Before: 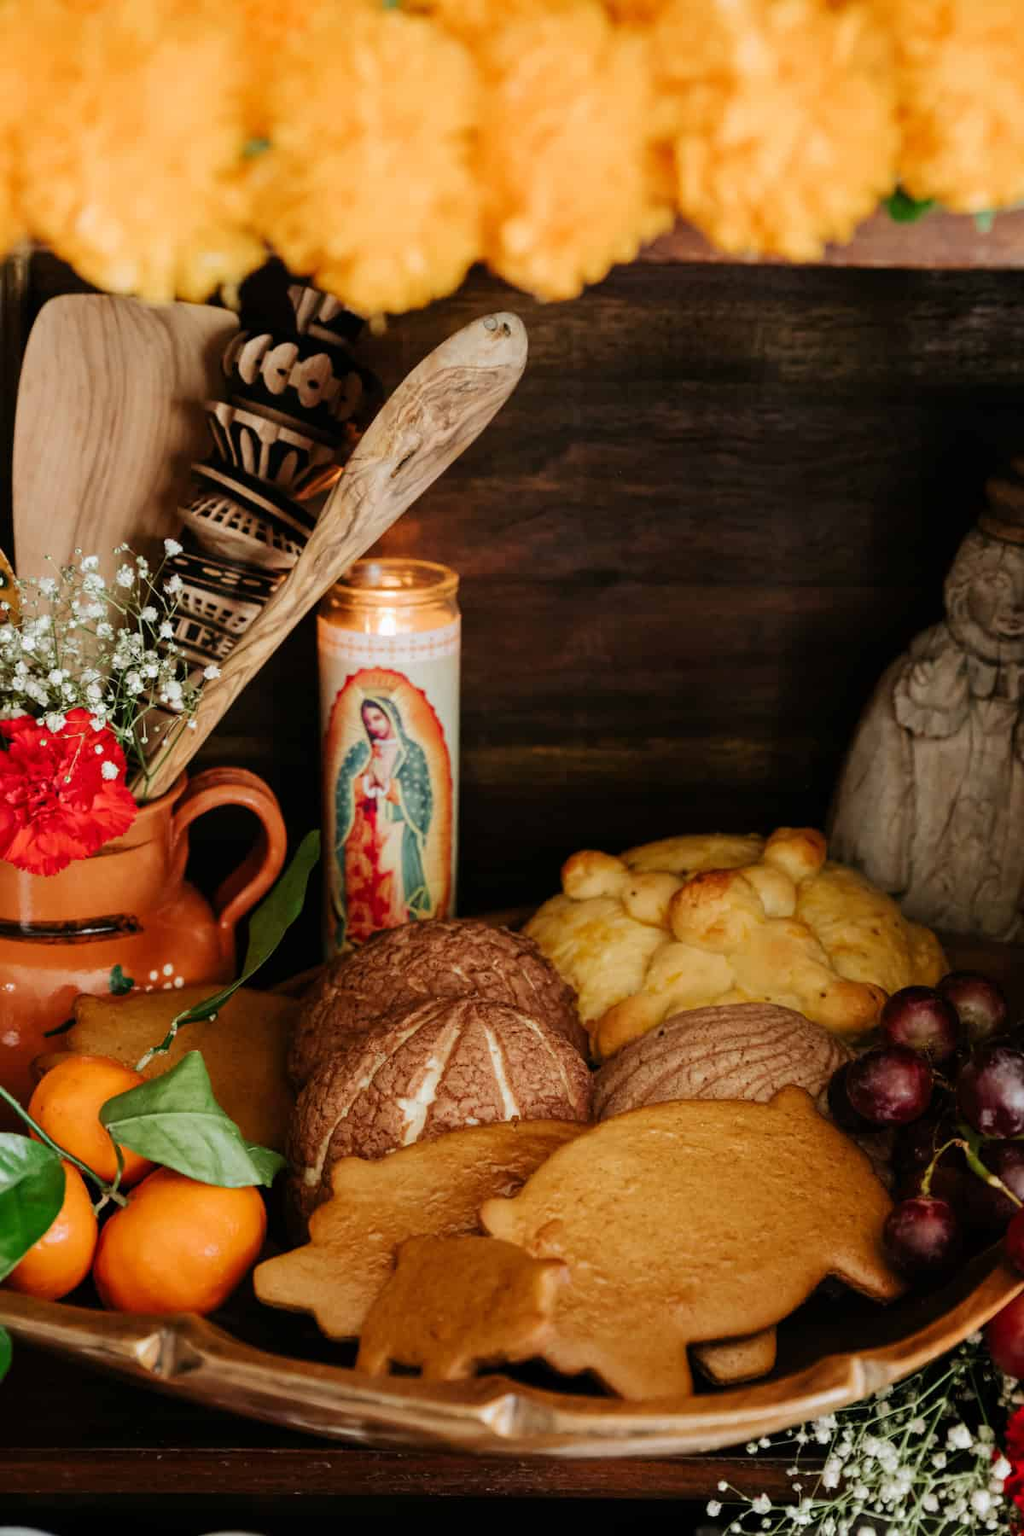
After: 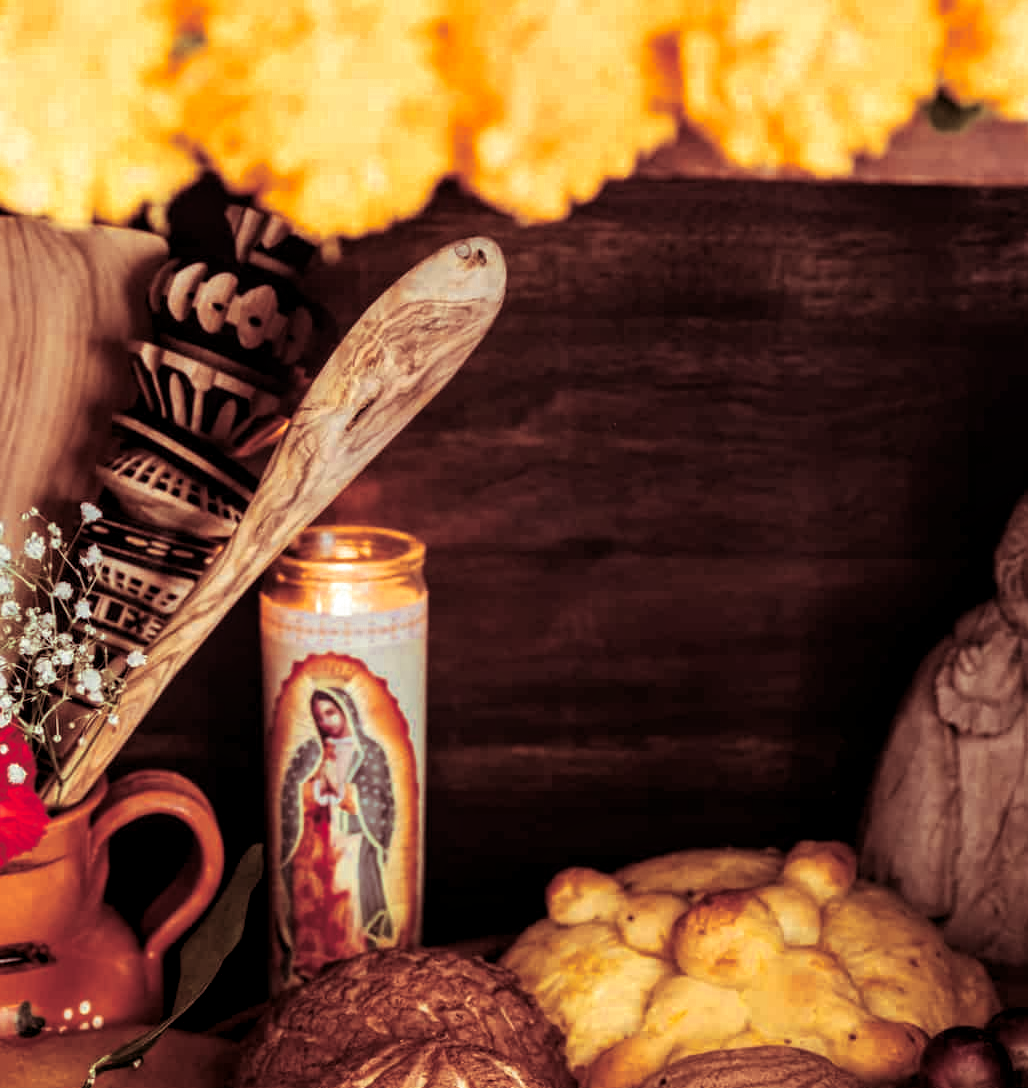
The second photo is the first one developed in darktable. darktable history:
crop and rotate: left 9.345%, top 7.22%, right 4.982%, bottom 32.331%
split-toning: compress 20%
local contrast: on, module defaults
color zones: curves: ch0 [(0.004, 0.305) (0.261, 0.623) (0.389, 0.399) (0.708, 0.571) (0.947, 0.34)]; ch1 [(0.025, 0.645) (0.229, 0.584) (0.326, 0.551) (0.484, 0.262) (0.757, 0.643)]
